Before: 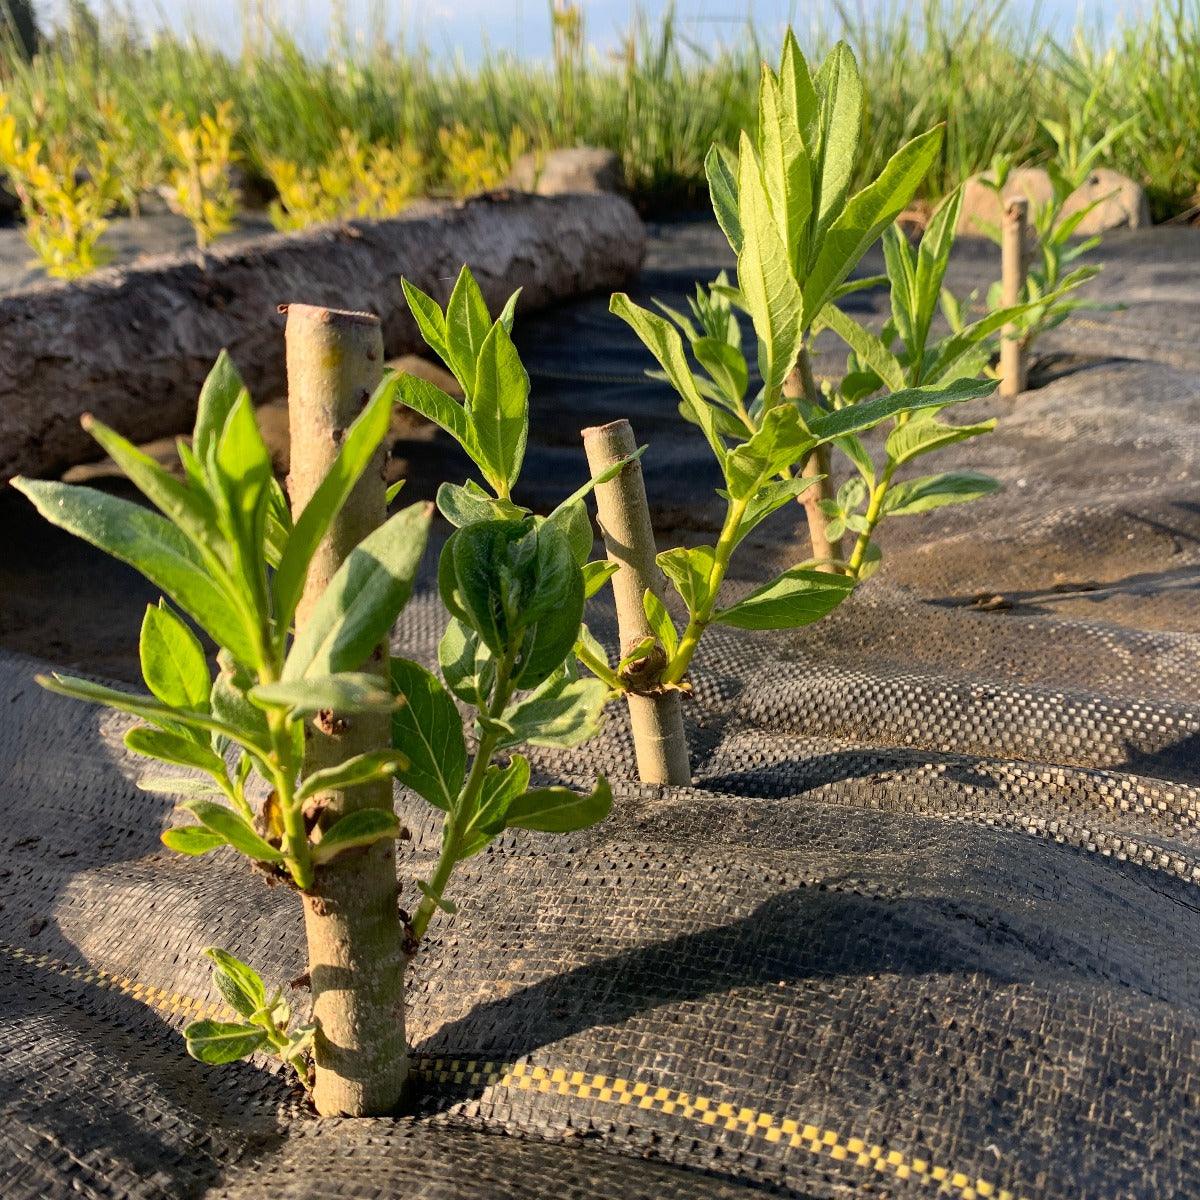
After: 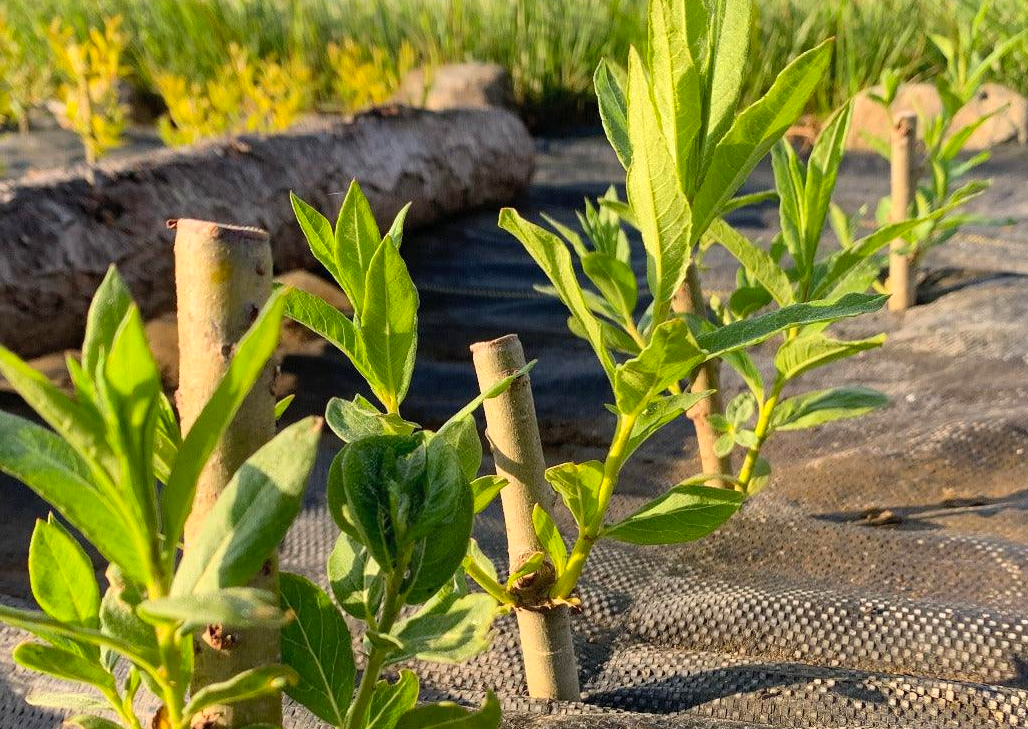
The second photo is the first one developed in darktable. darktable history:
crop and rotate: left 9.254%, top 7.094%, right 4.999%, bottom 32.127%
contrast brightness saturation: contrast 0.072, brightness 0.076, saturation 0.175
